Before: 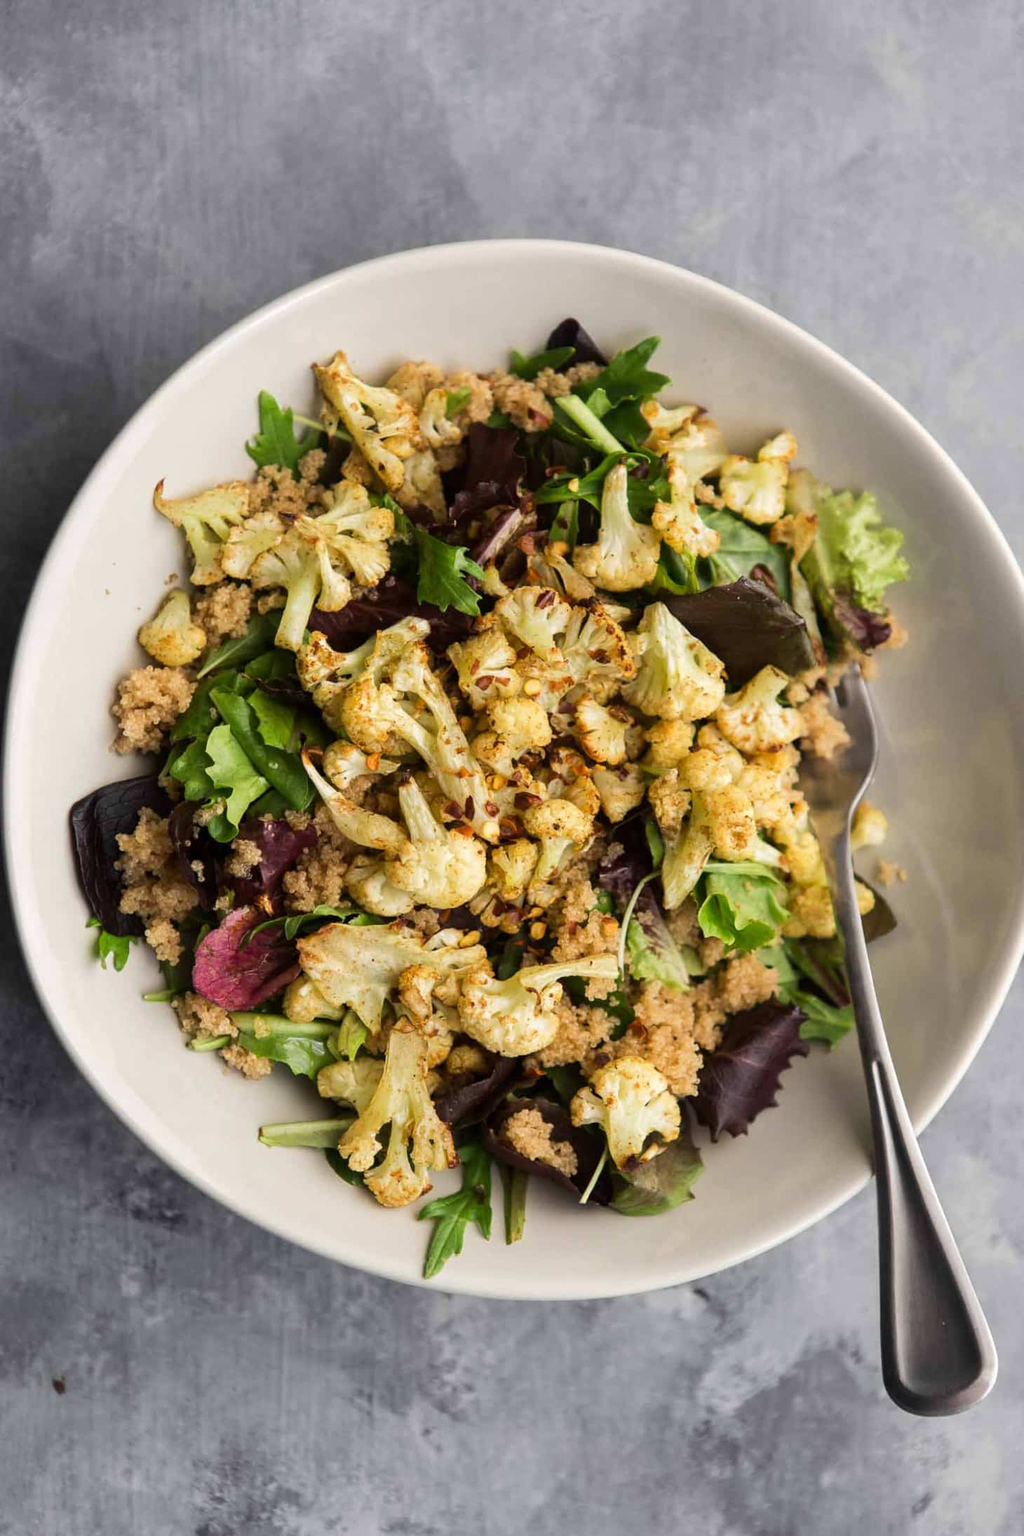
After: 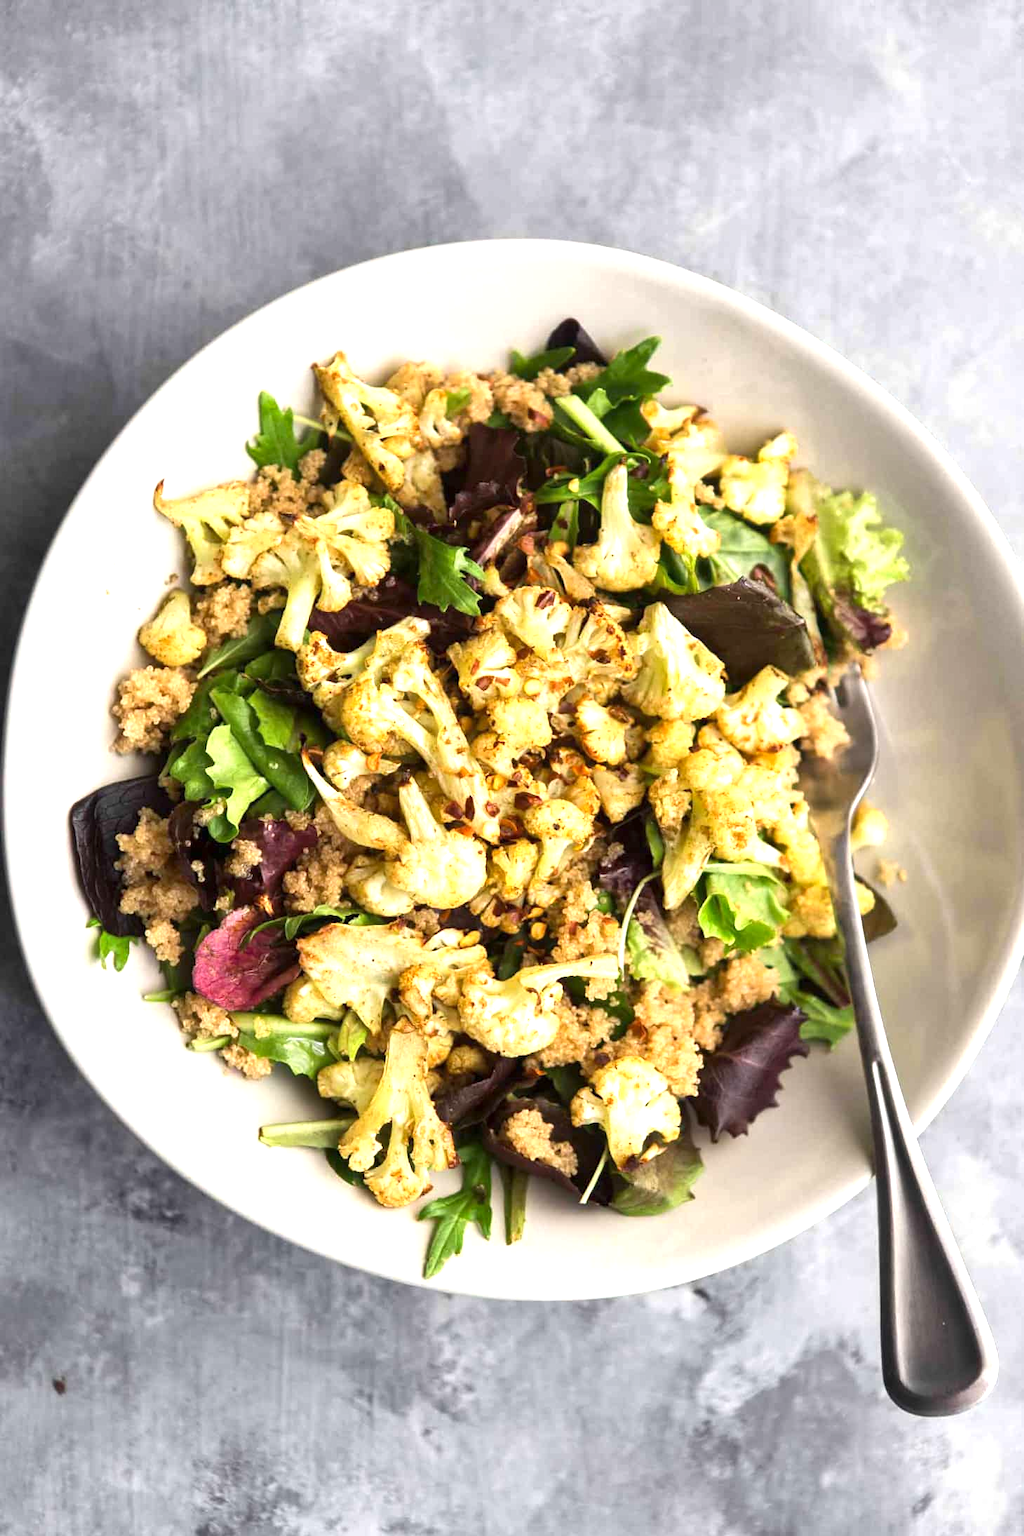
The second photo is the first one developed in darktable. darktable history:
exposure: black level correction 0, exposure 0.938 EV, compensate exposure bias true, compensate highlight preservation false
shadows and highlights: shadows 36.14, highlights -27.92, soften with gaussian
